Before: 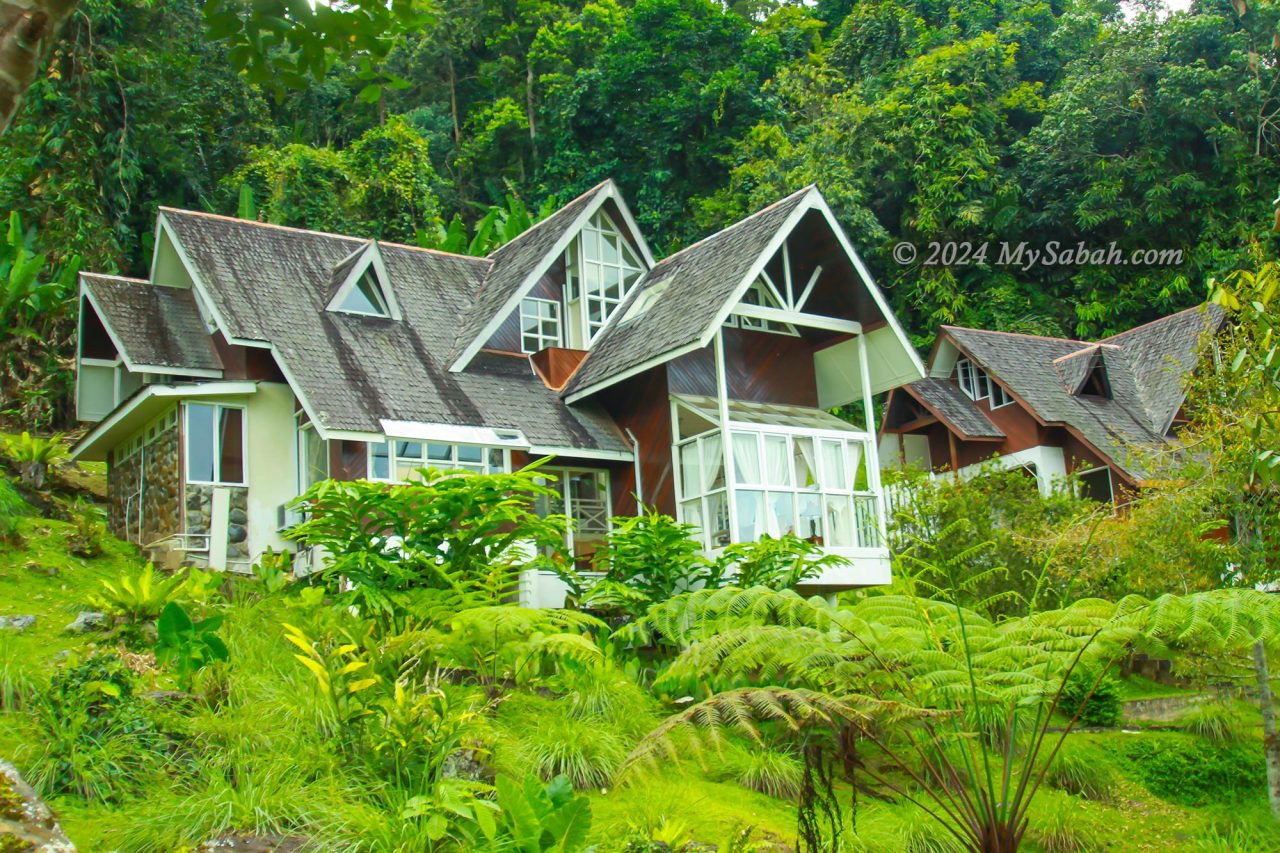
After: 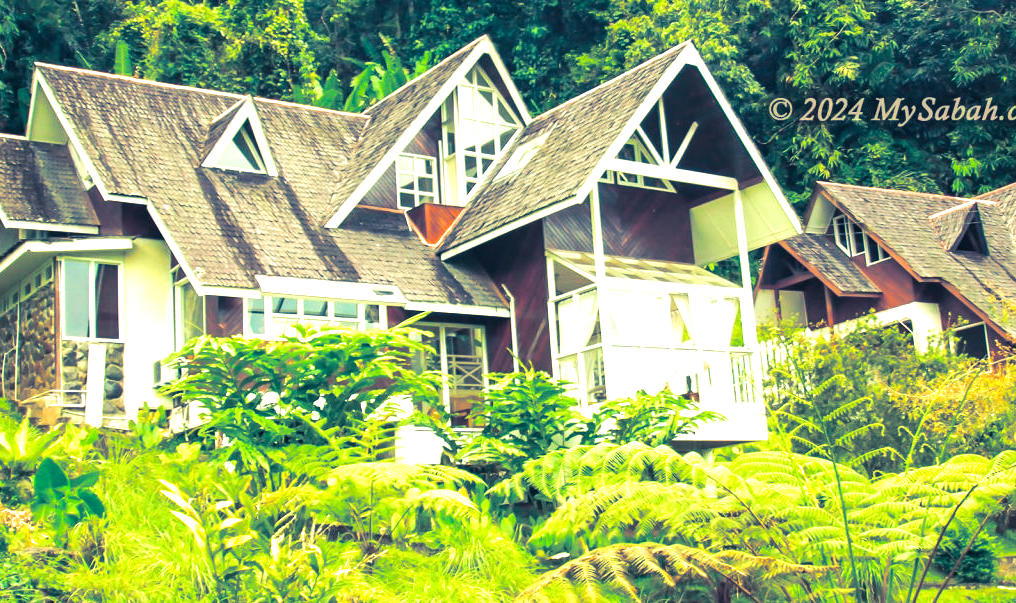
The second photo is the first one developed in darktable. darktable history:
crop: left 9.712%, top 16.928%, right 10.845%, bottom 12.332%
white balance: red 1.138, green 0.996, blue 0.812
split-toning: shadows › hue 226.8°, shadows › saturation 0.84
exposure: exposure 1.061 EV, compensate highlight preservation false
